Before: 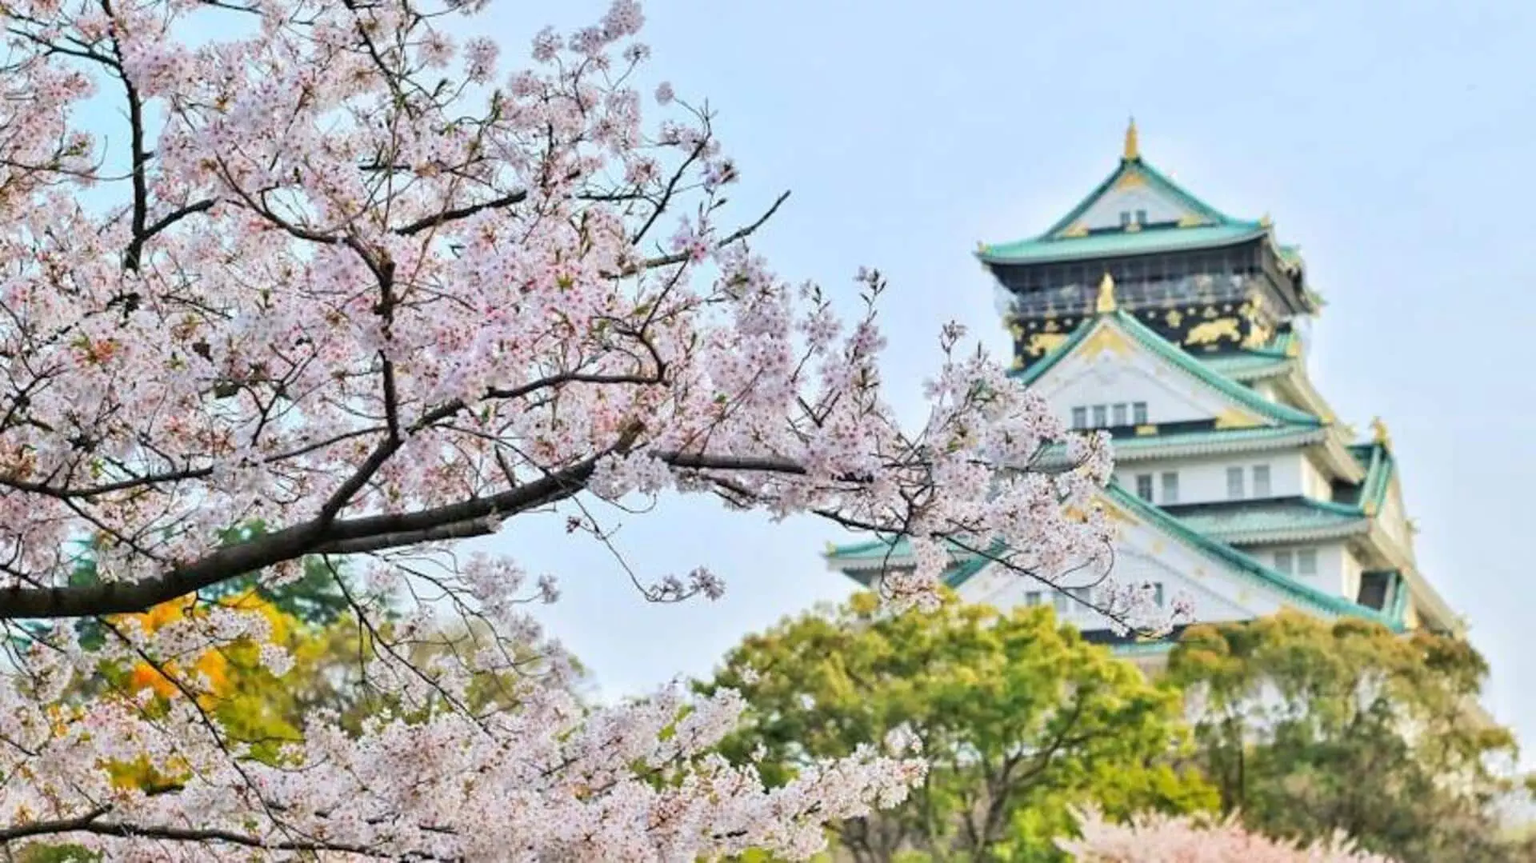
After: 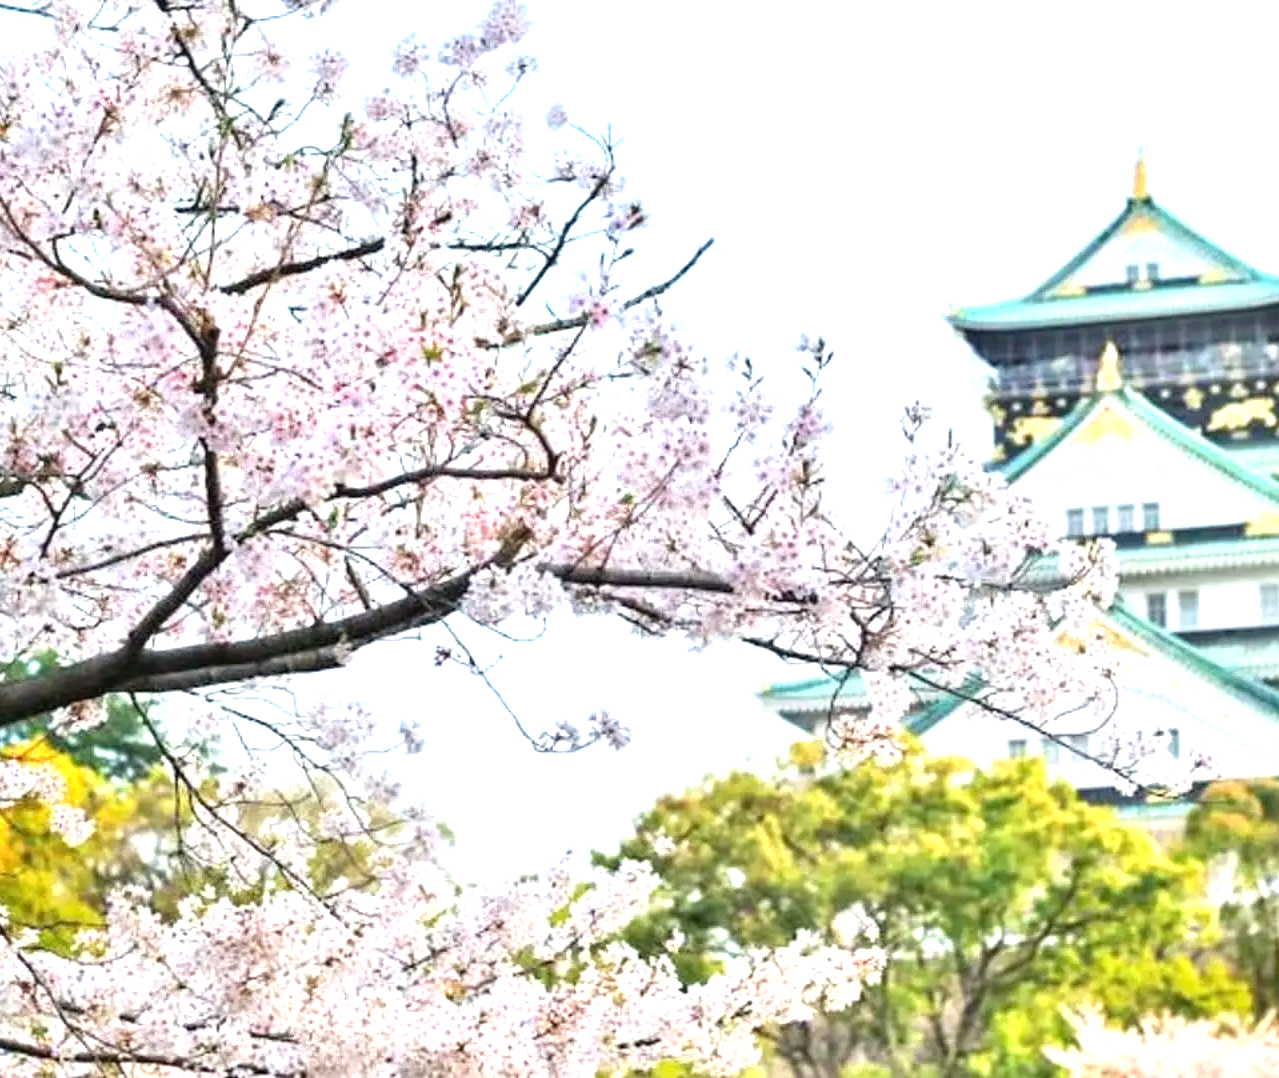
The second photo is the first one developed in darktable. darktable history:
exposure: black level correction 0, exposure 0.953 EV, compensate exposure bias true, compensate highlight preservation false
crop and rotate: left 14.292%, right 19.041%
